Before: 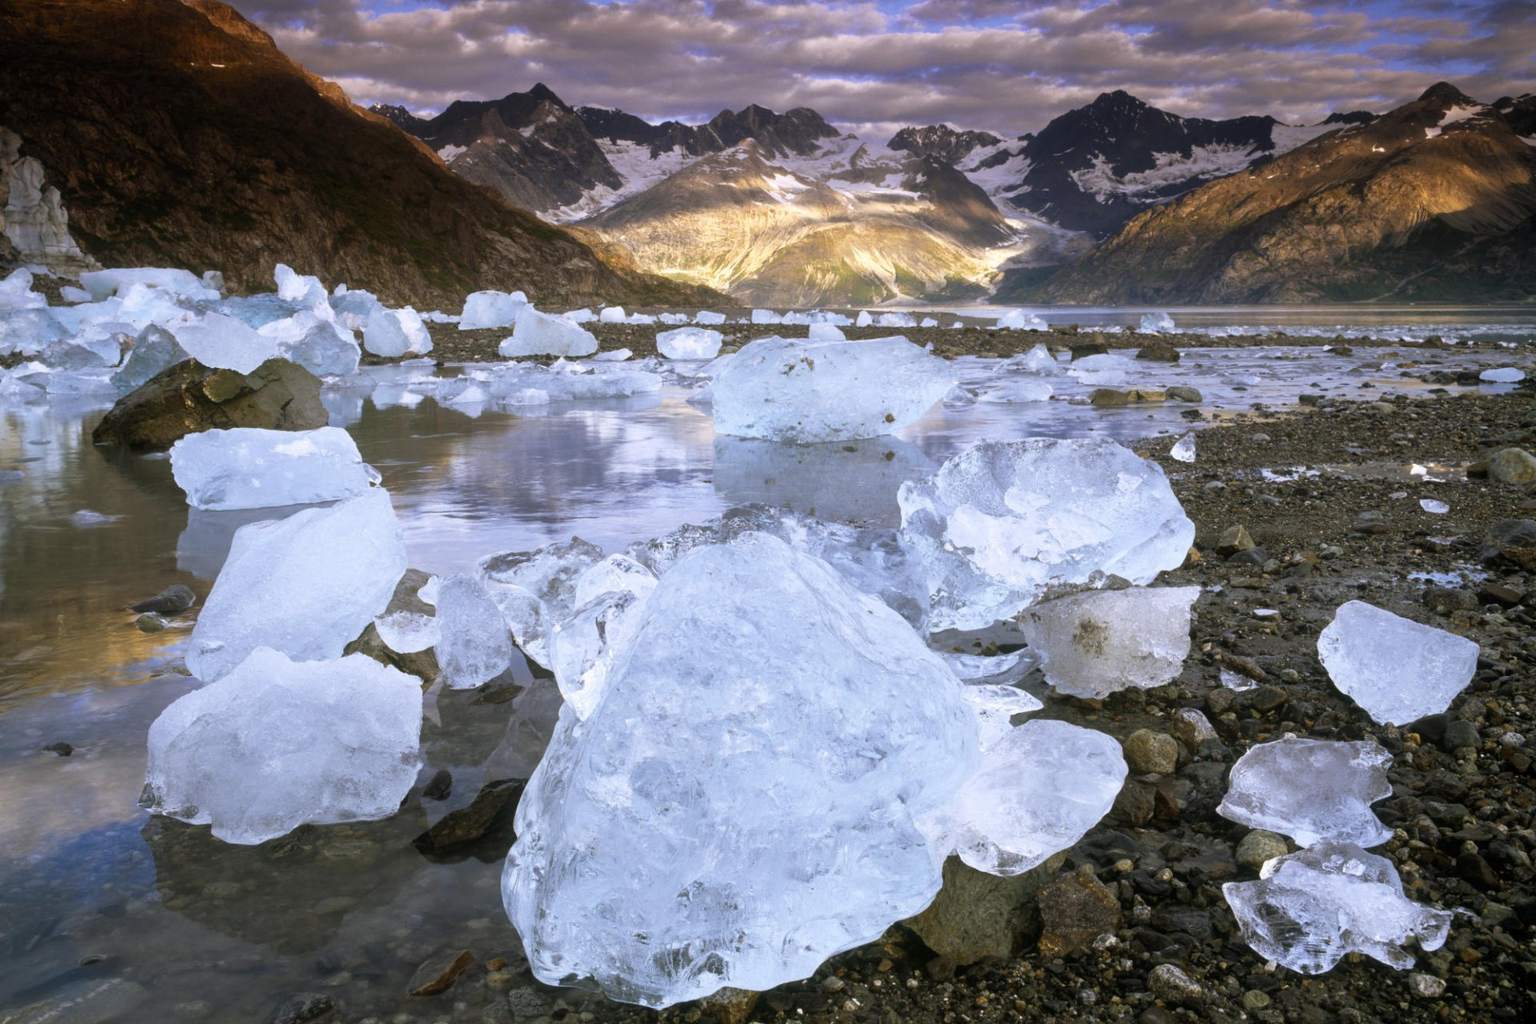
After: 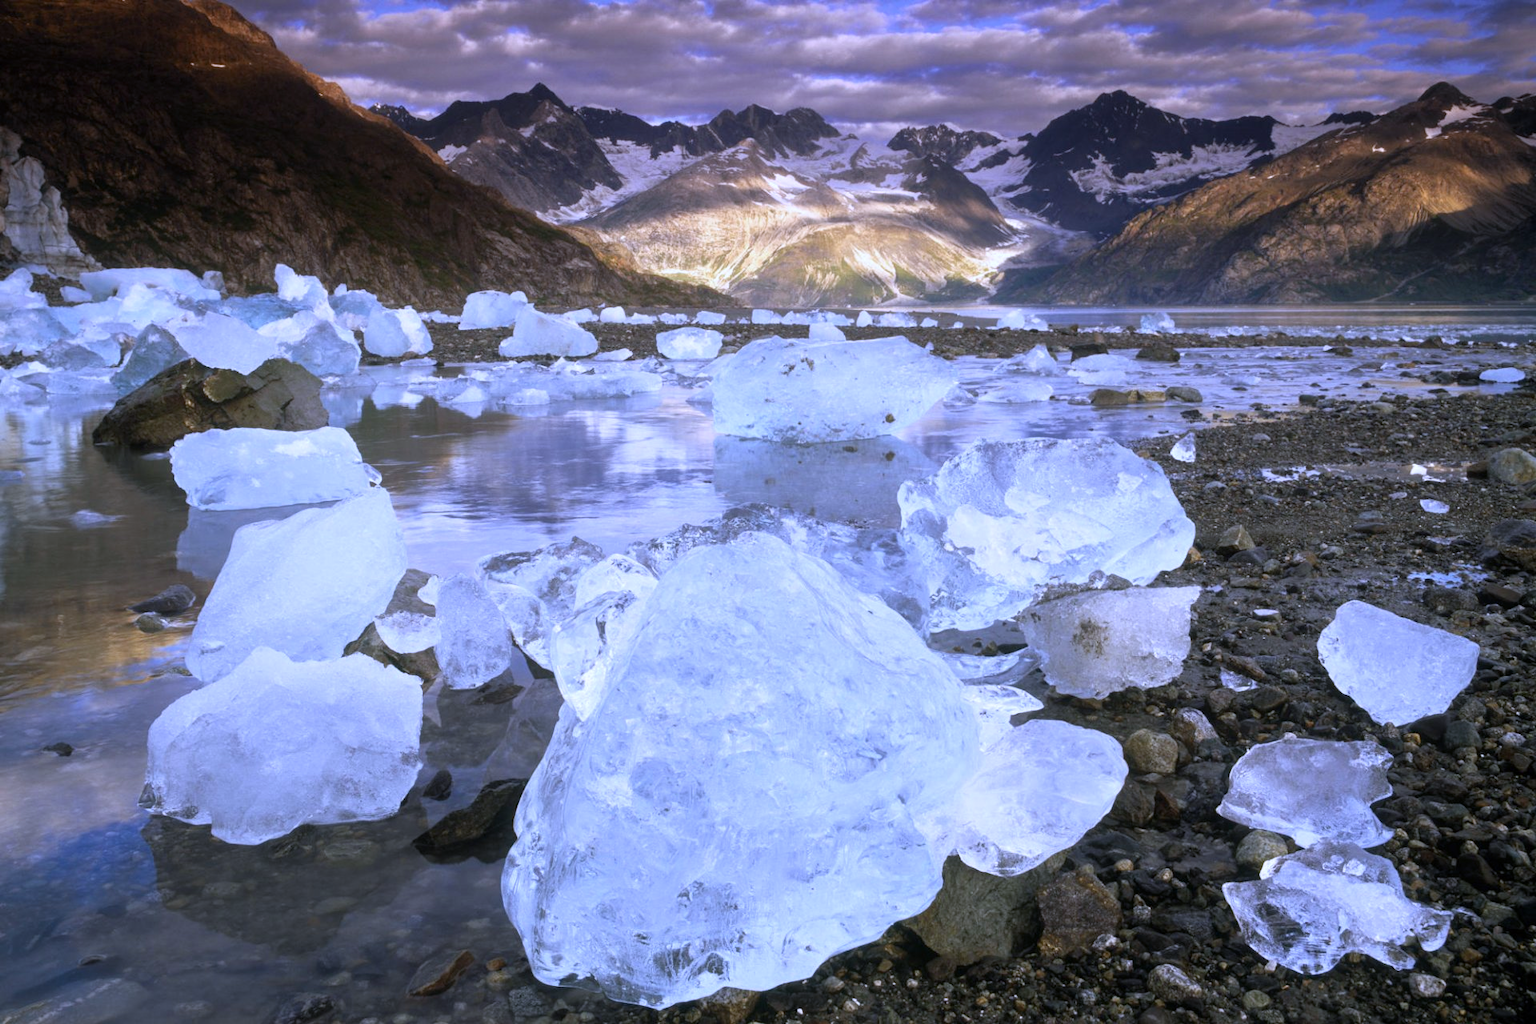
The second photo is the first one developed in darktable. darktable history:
color calibration: illuminant as shot in camera, x 0.379, y 0.396, temperature 4146.44 K
